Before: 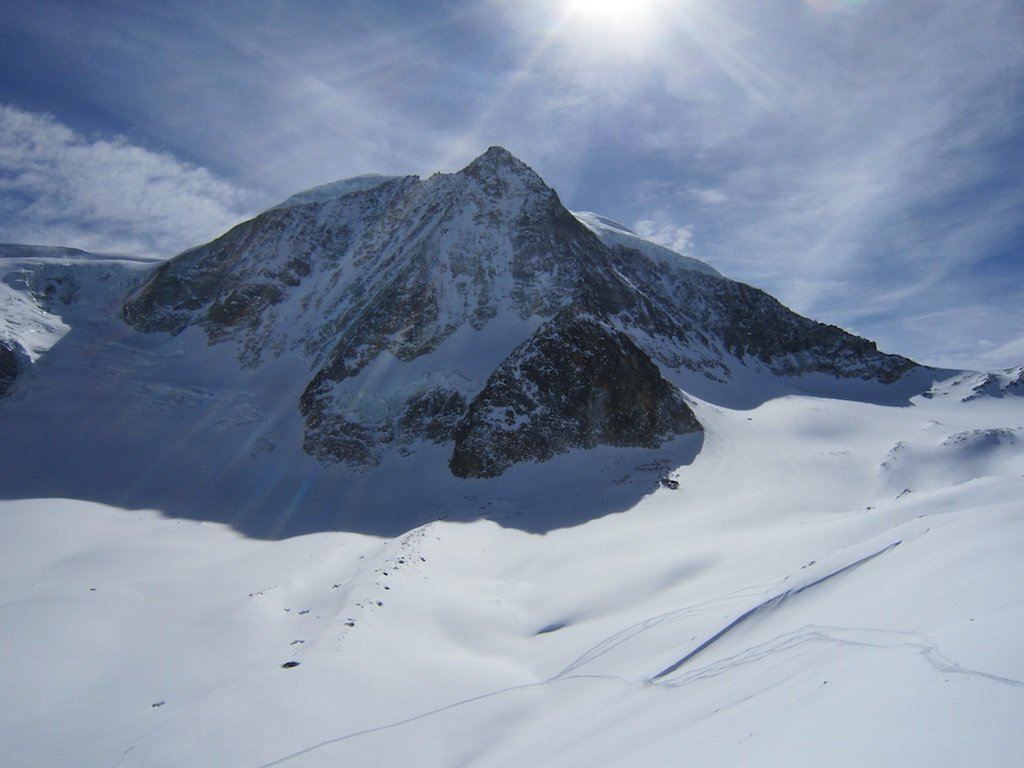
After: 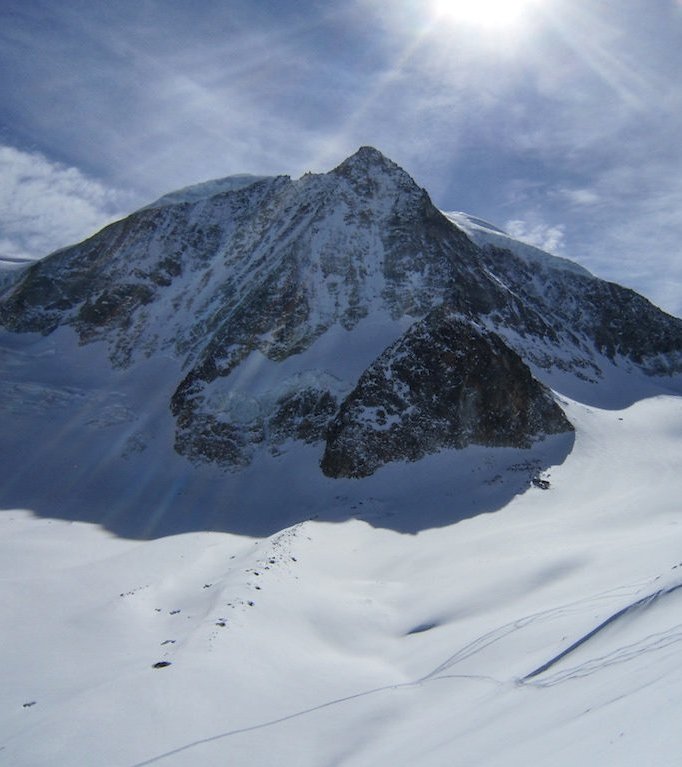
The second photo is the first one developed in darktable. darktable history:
local contrast: on, module defaults
crop and rotate: left 12.673%, right 20.66%
